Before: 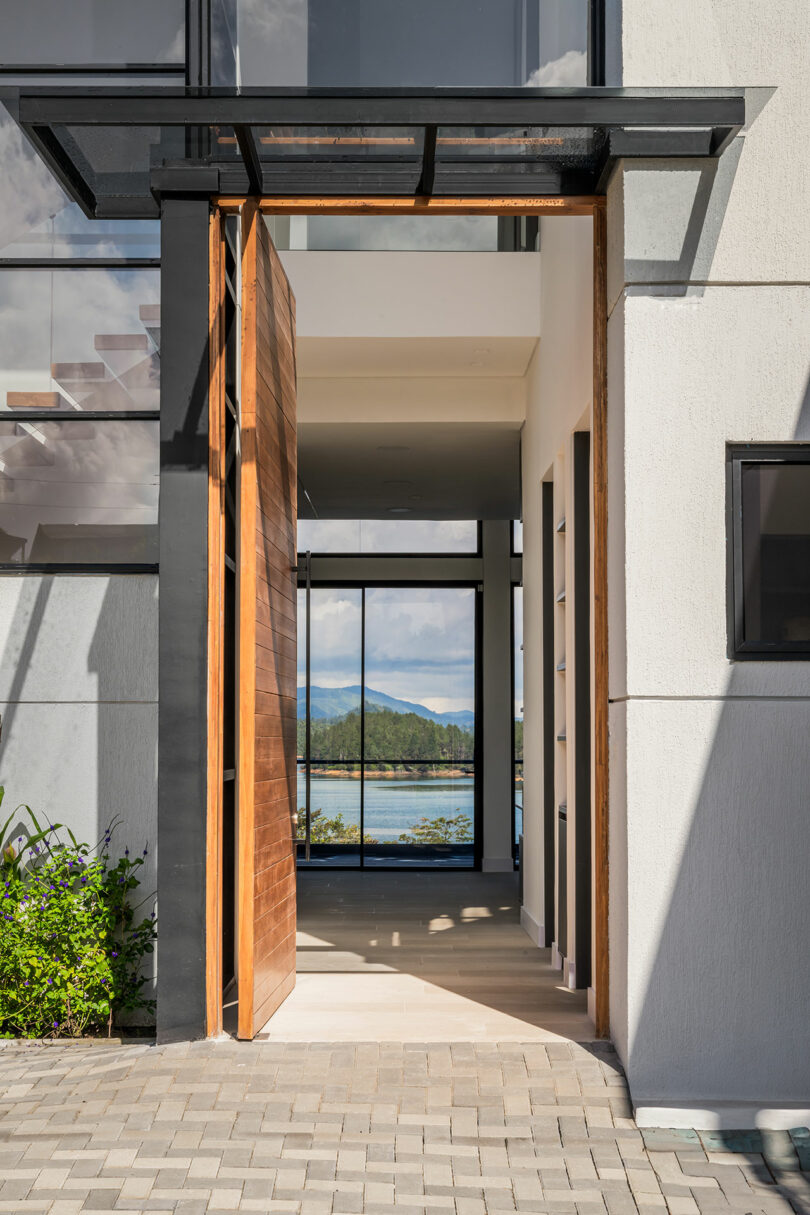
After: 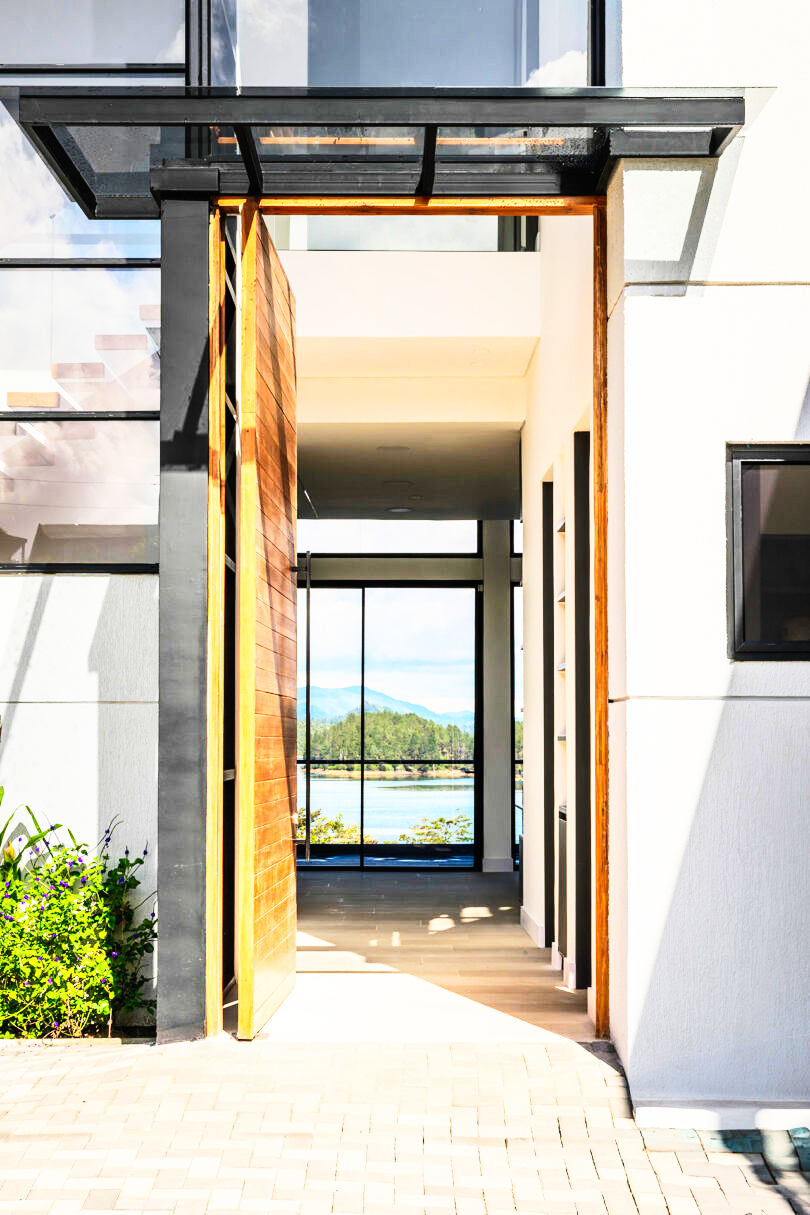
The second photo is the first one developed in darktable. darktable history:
contrast brightness saturation: contrast 0.2, brightness 0.16, saturation 0.22
base curve: curves: ch0 [(0, 0) (0.007, 0.004) (0.027, 0.03) (0.046, 0.07) (0.207, 0.54) (0.442, 0.872) (0.673, 0.972) (1, 1)], preserve colors none
